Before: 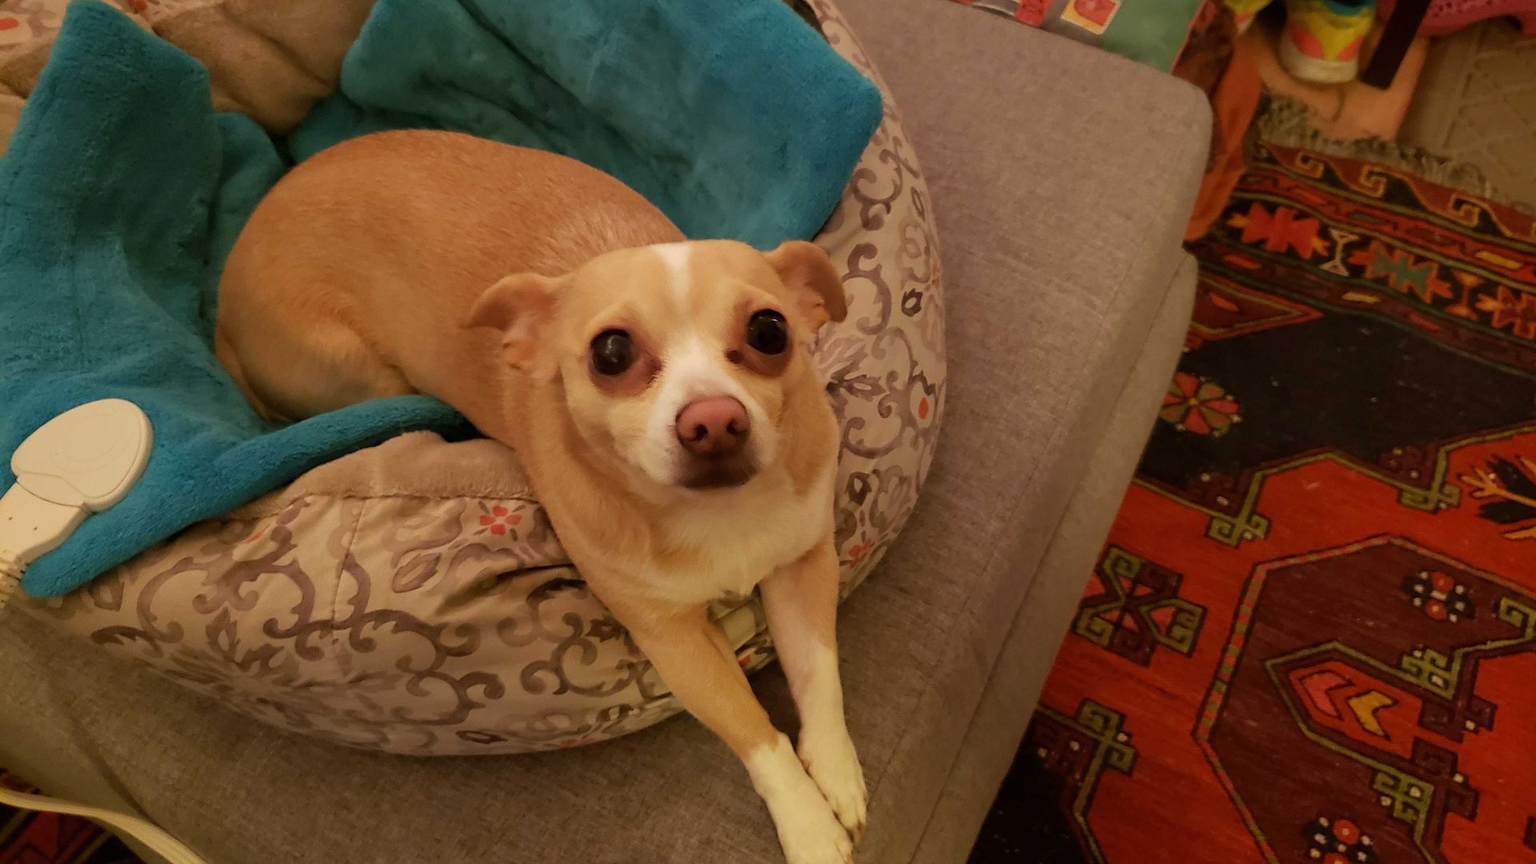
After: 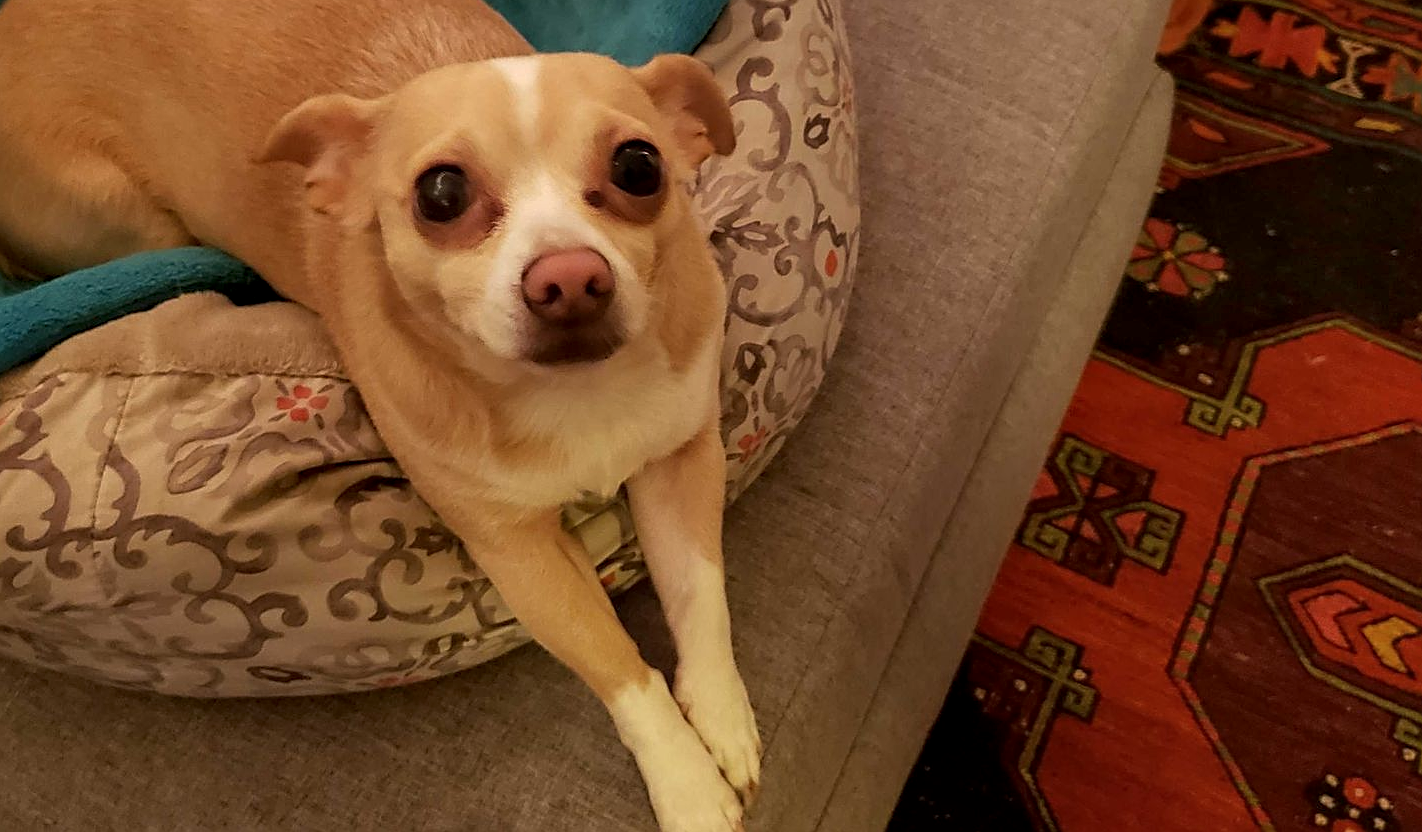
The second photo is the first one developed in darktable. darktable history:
crop: left 16.846%, top 22.922%, right 9.072%
sharpen: on, module defaults
local contrast: on, module defaults
